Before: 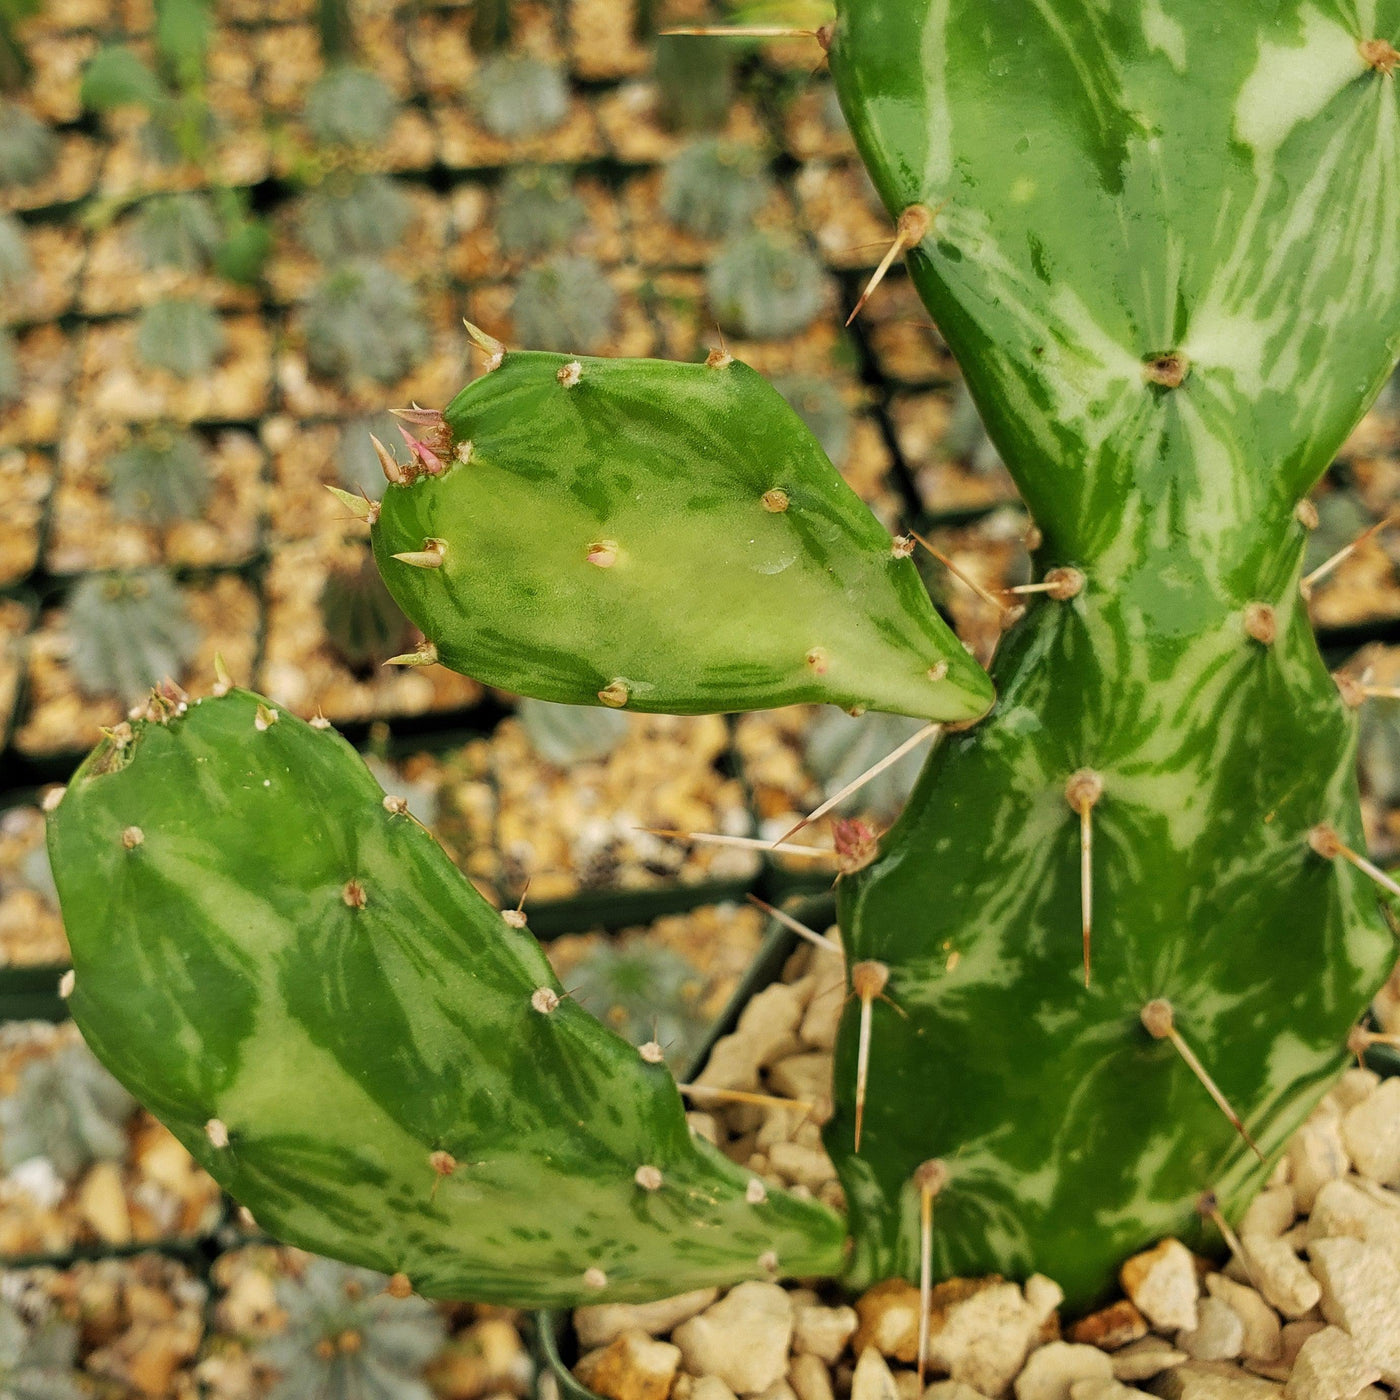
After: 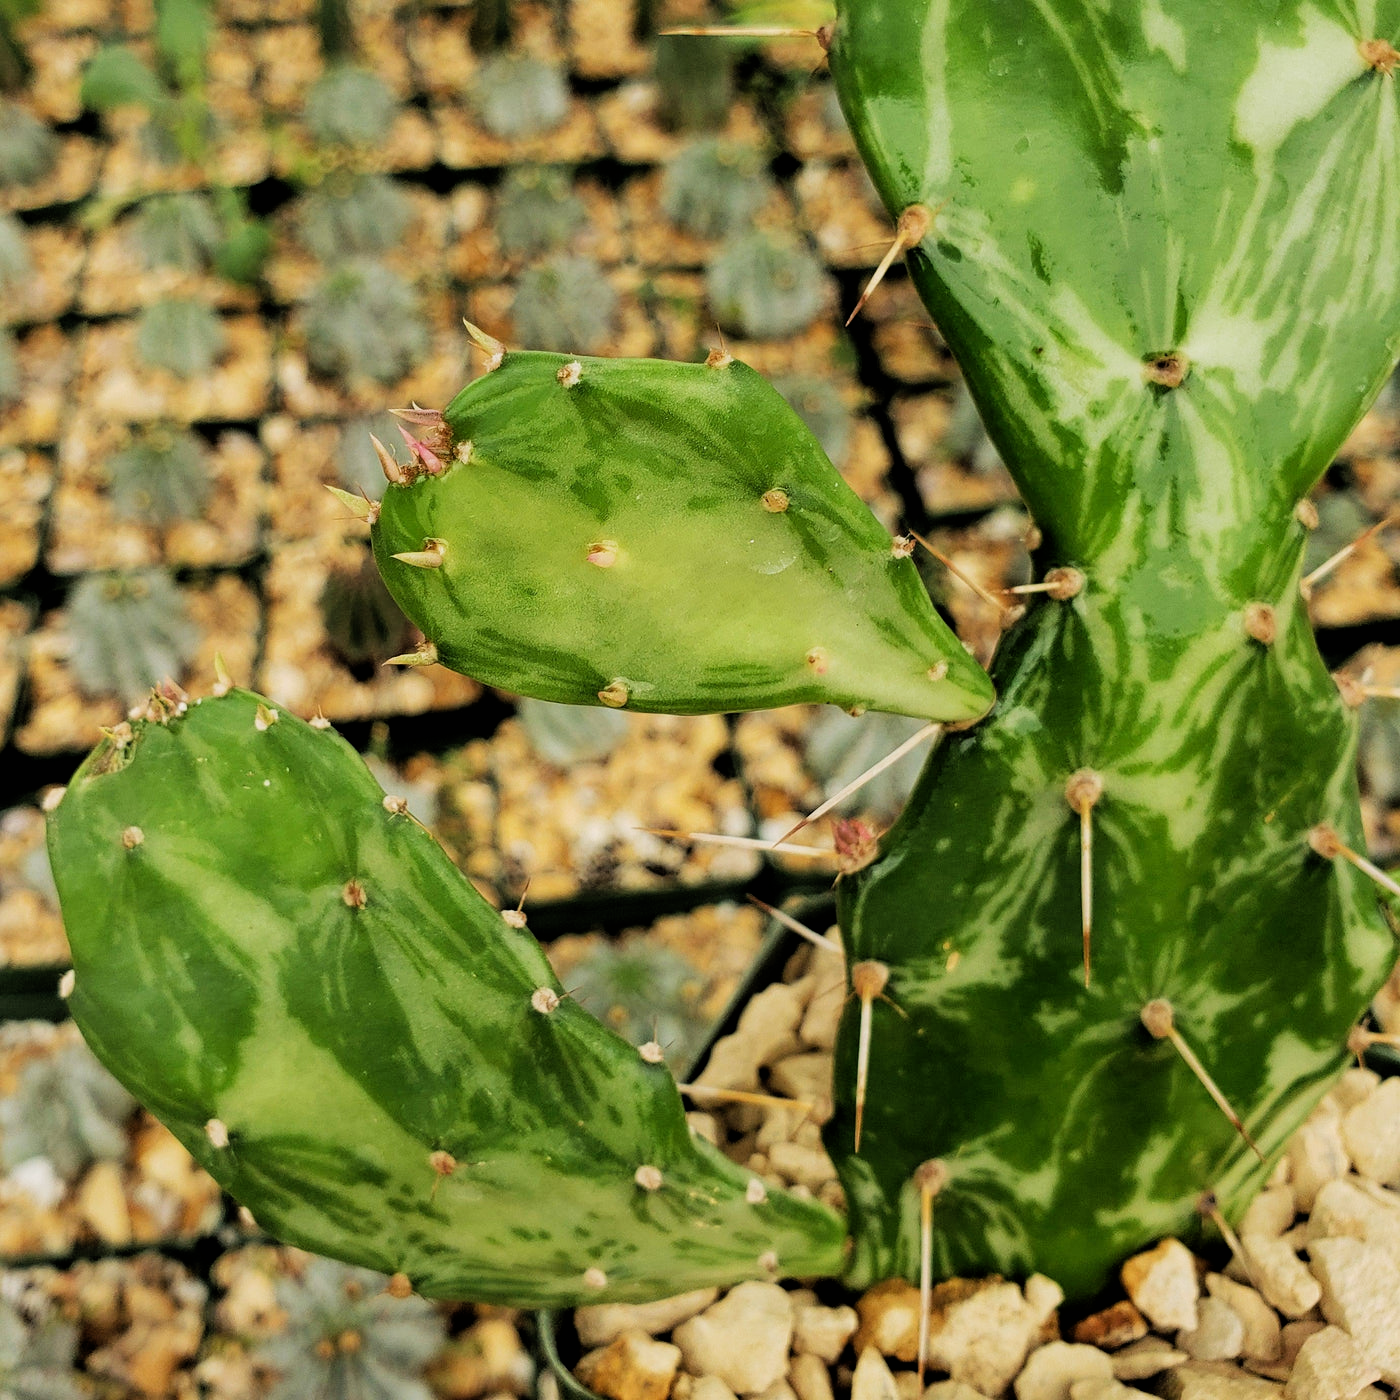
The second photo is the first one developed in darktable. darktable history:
levels: black 8.57%, levels [0, 0.48, 0.961]
filmic rgb: black relative exposure -5.03 EV, white relative exposure 3.54 EV, threshold 3.05 EV, hardness 3.19, contrast 1.195, highlights saturation mix -49.31%, enable highlight reconstruction true
